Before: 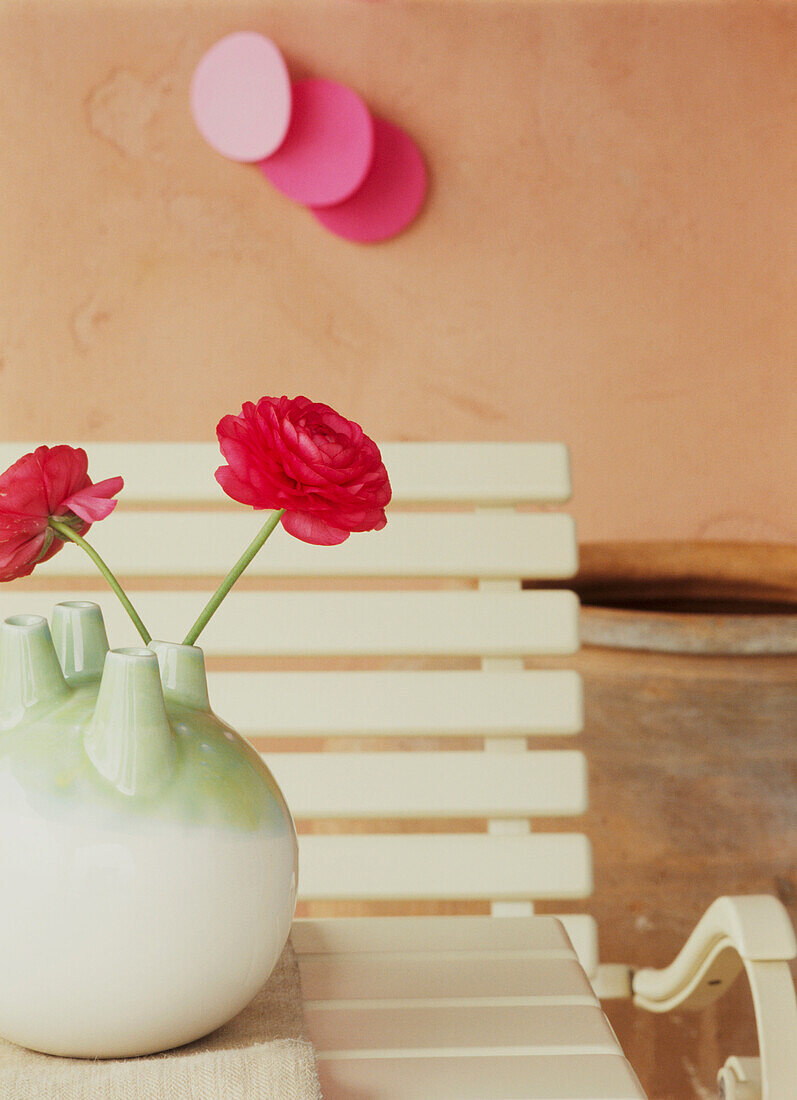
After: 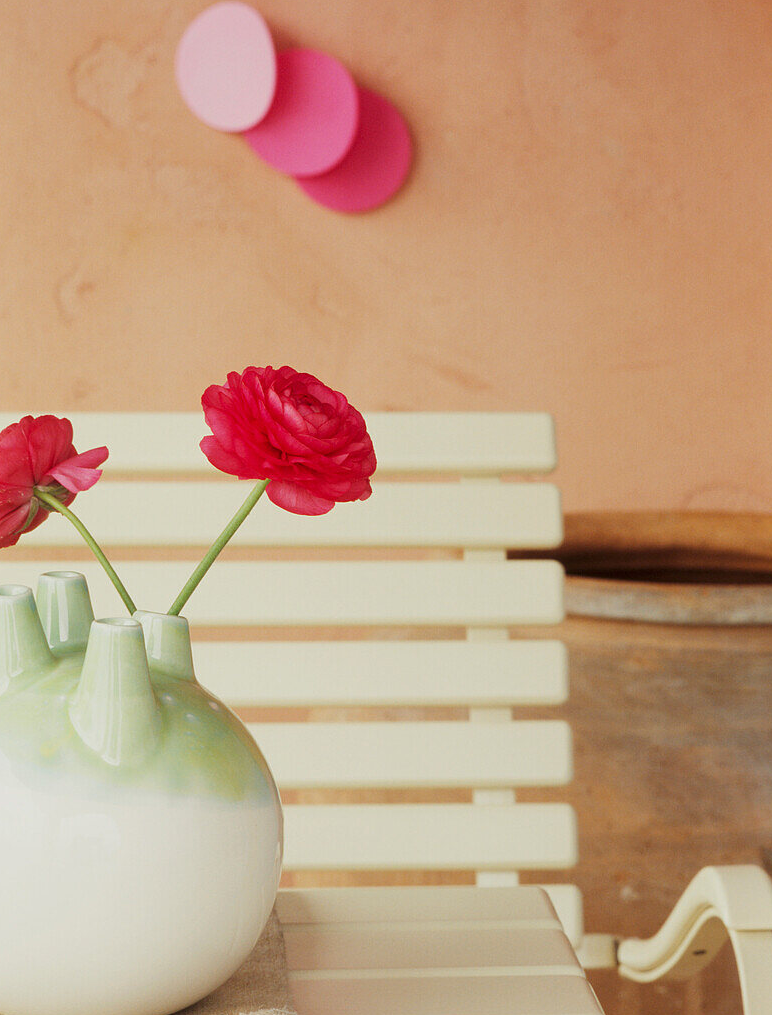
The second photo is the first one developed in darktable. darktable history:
crop: left 1.984%, top 2.784%, right 1.104%, bottom 4.943%
